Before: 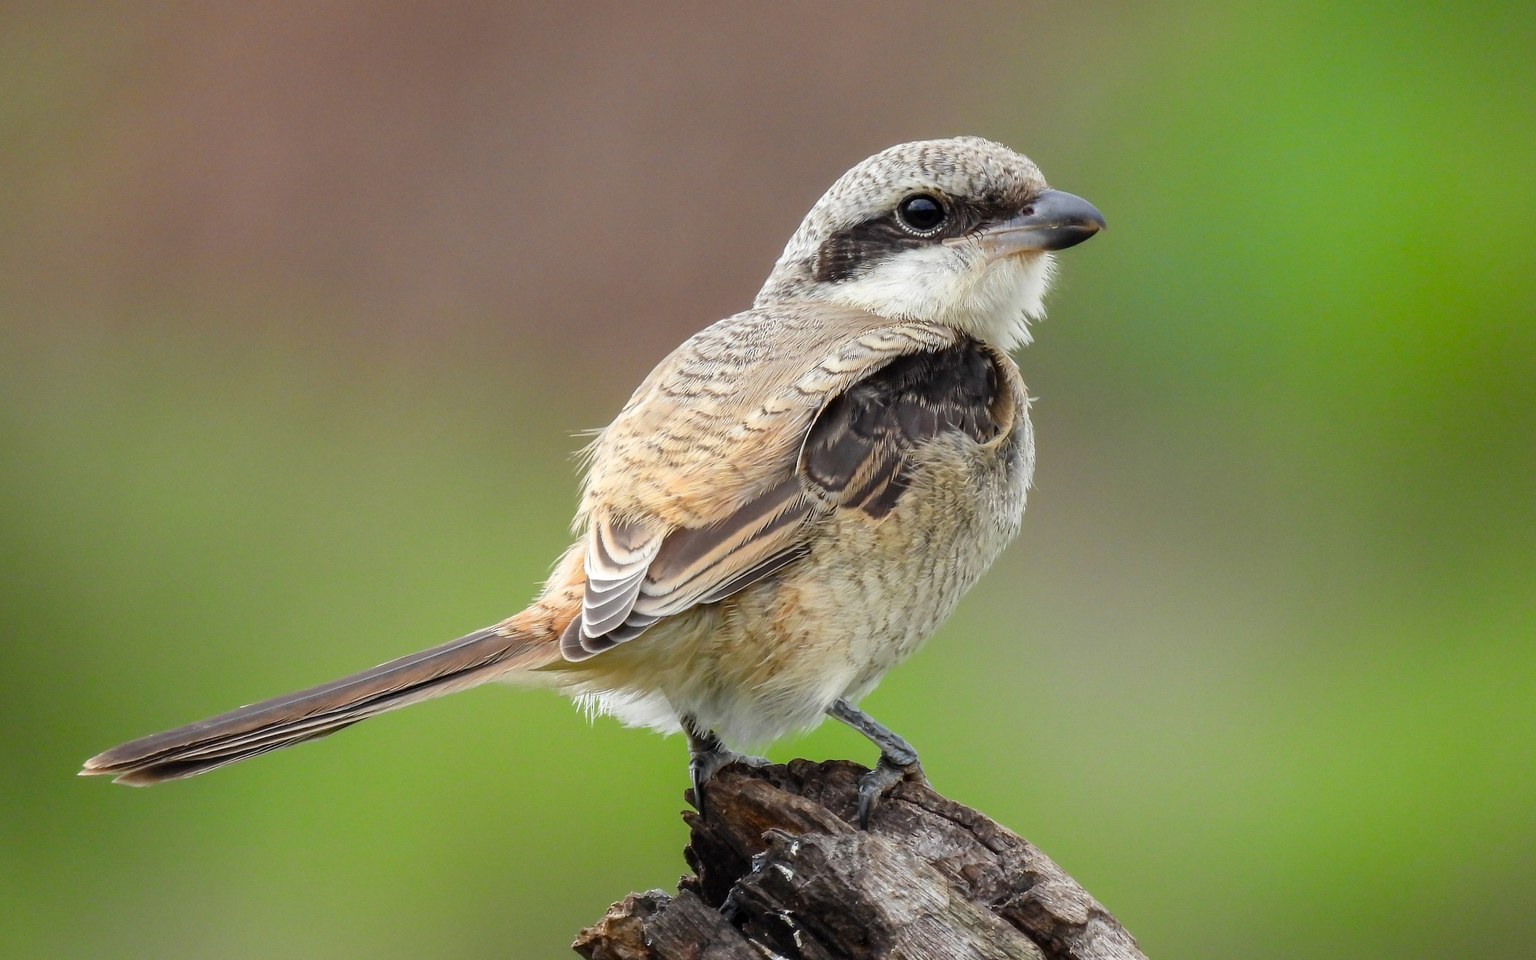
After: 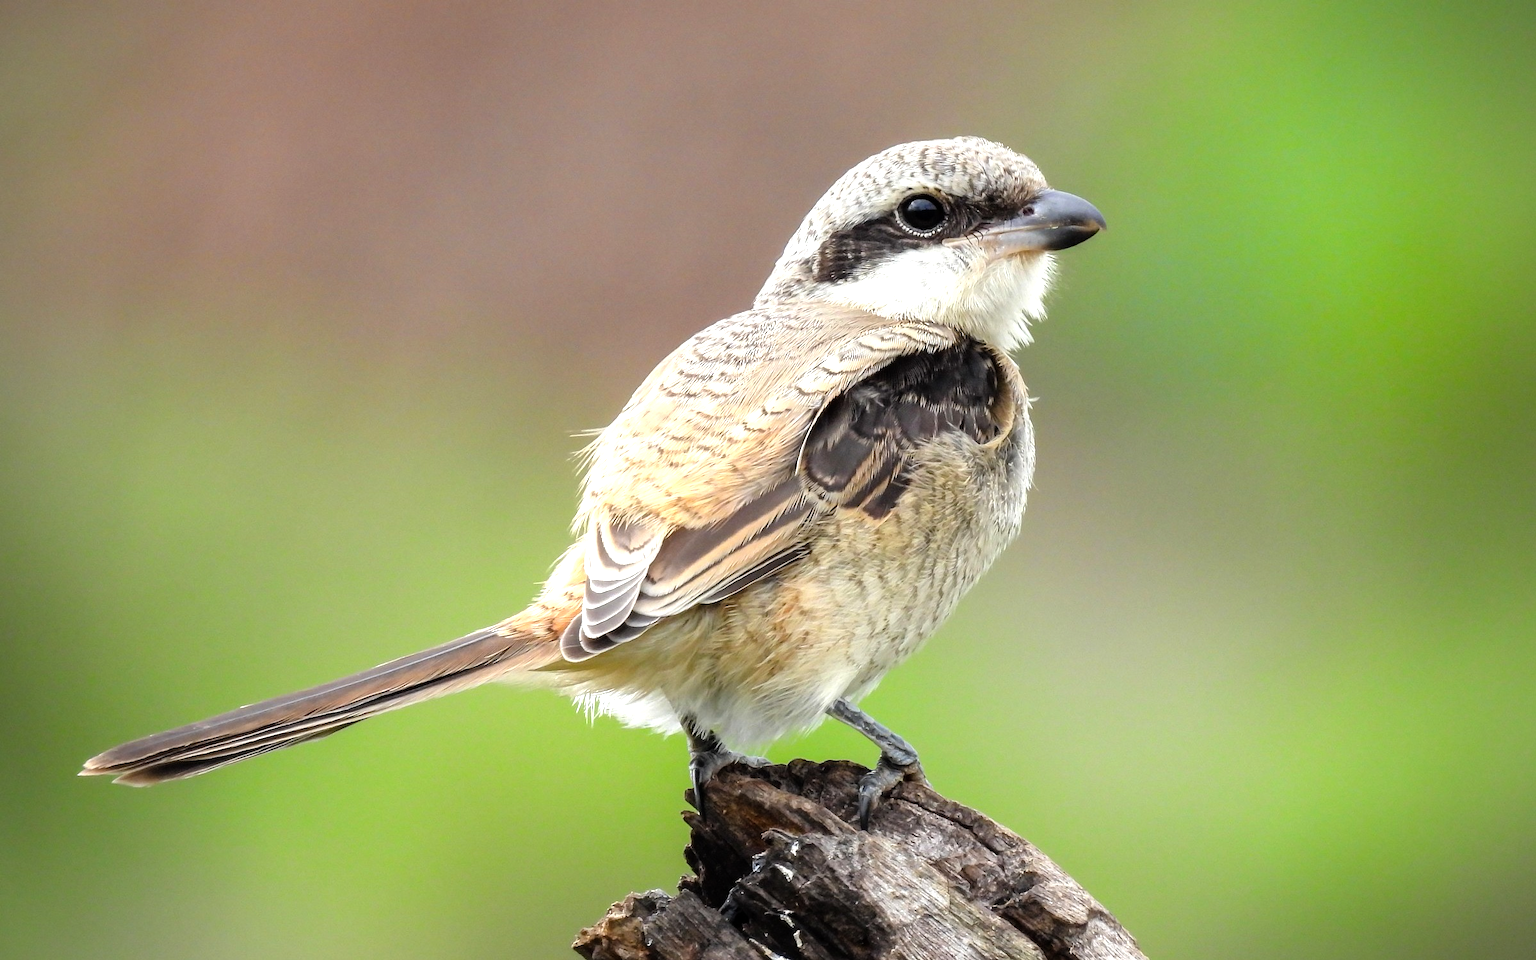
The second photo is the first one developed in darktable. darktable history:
vignetting: fall-off radius 60.56%, brightness -0.407, saturation -0.3
tone equalizer: -8 EV -0.778 EV, -7 EV -0.715 EV, -6 EV -0.592 EV, -5 EV -0.377 EV, -3 EV 0.392 EV, -2 EV 0.6 EV, -1 EV 0.674 EV, +0 EV 0.749 EV
